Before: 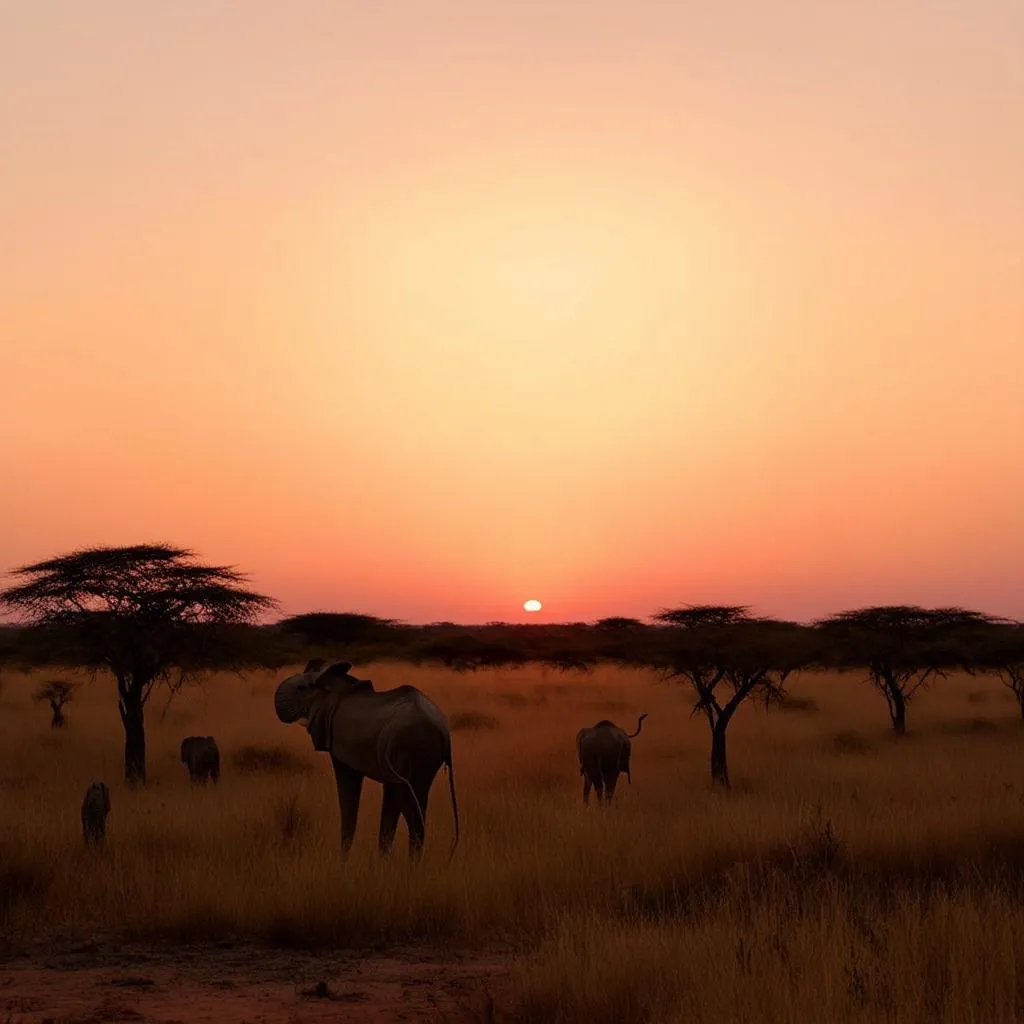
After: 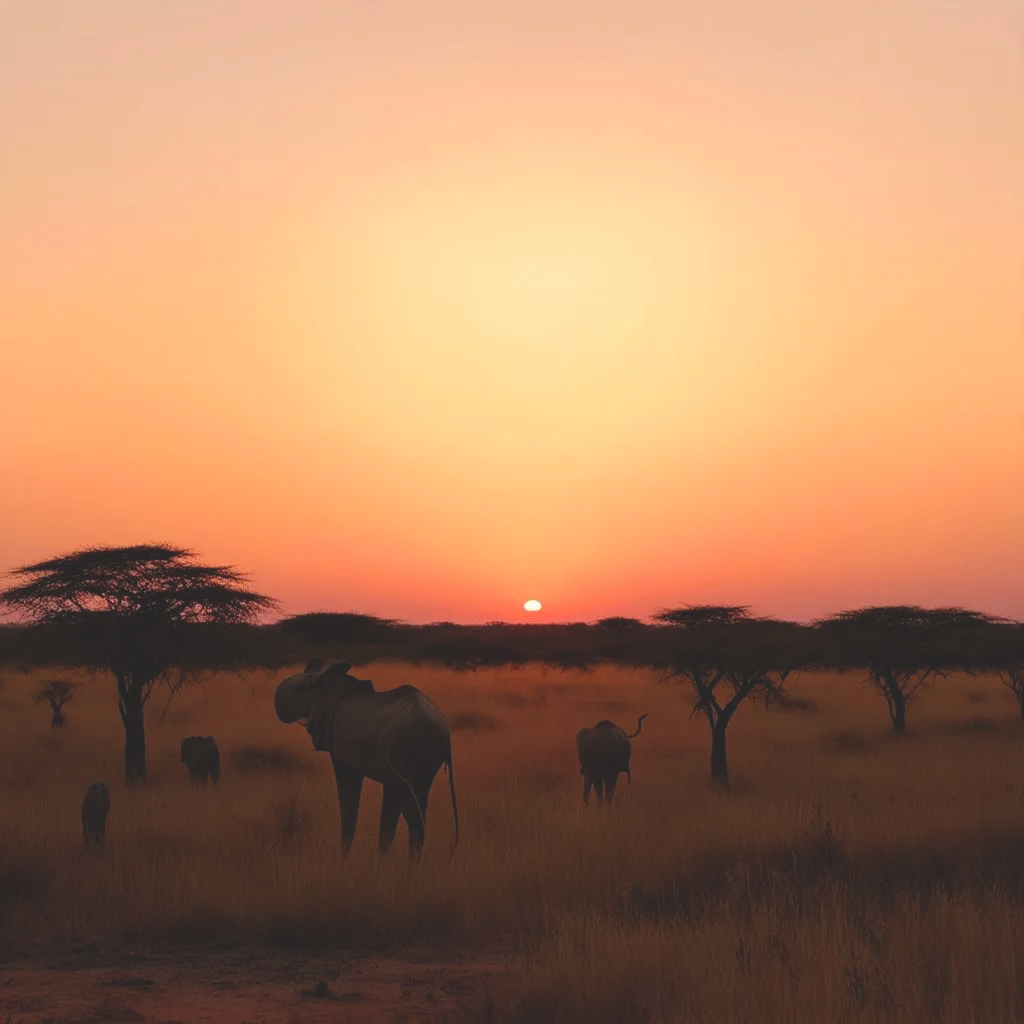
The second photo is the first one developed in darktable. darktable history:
color balance rgb: global offset › luminance 1.966%, linear chroma grading › global chroma 9.068%, perceptual saturation grading › global saturation 0.004%, global vibrance 15.146%
